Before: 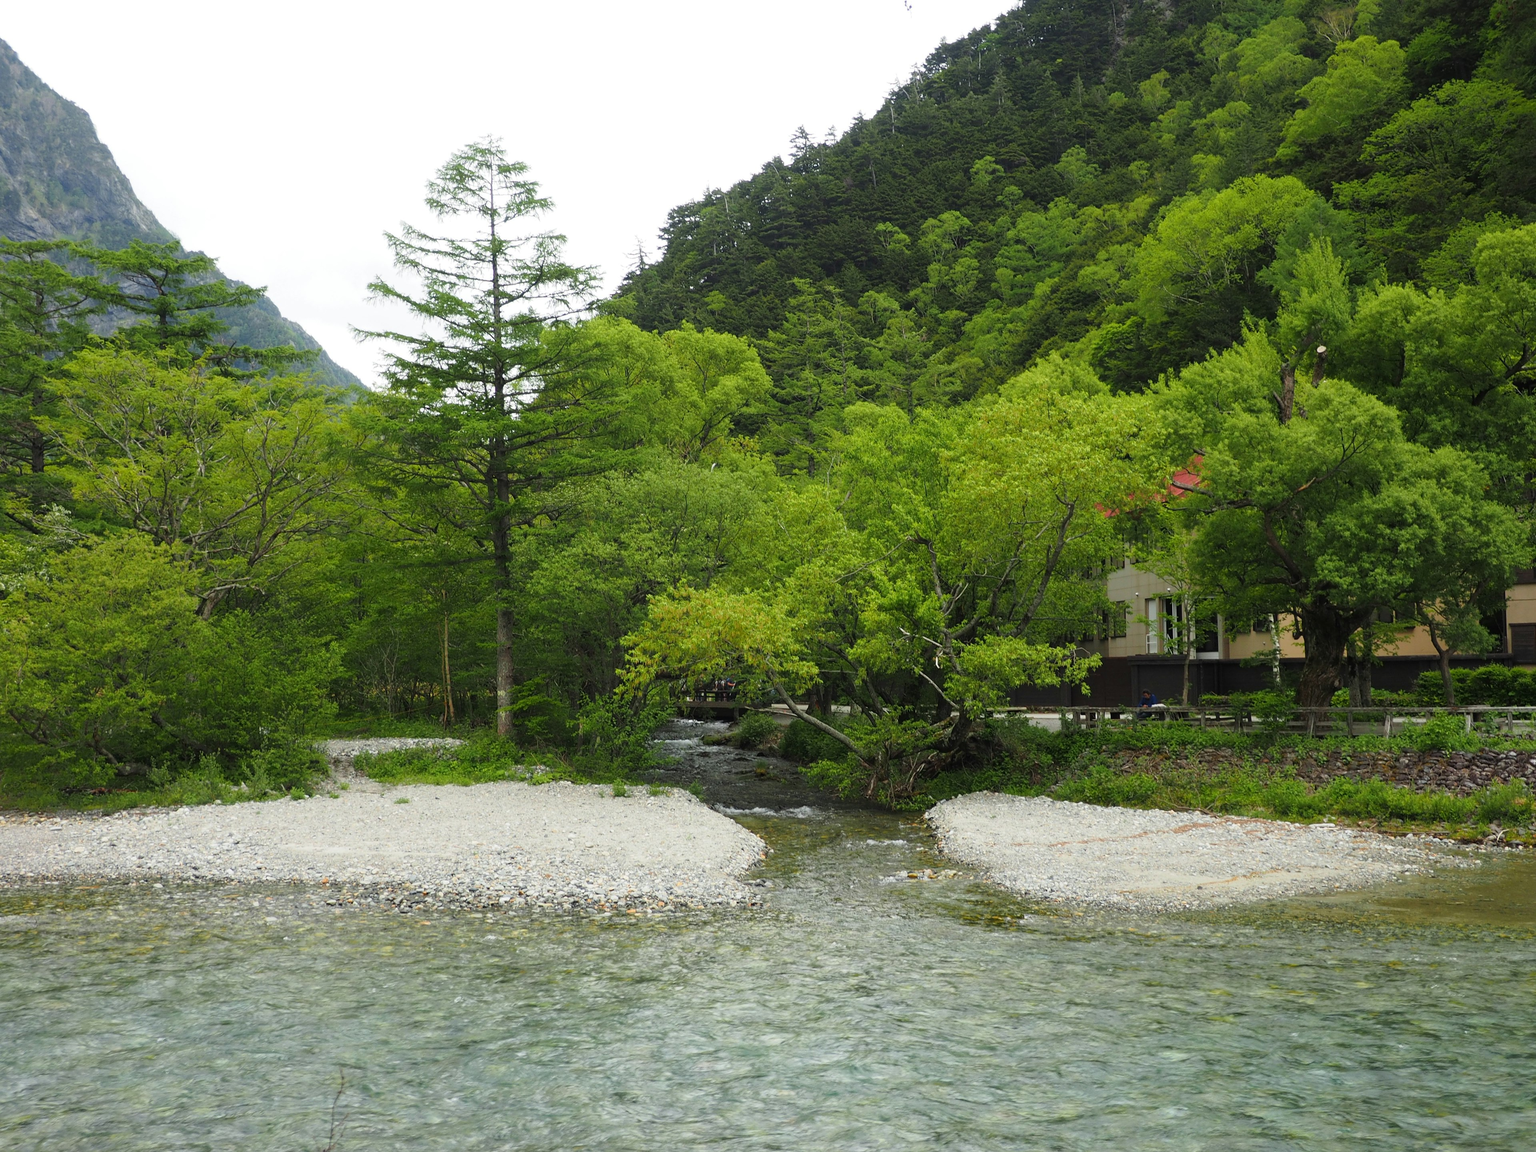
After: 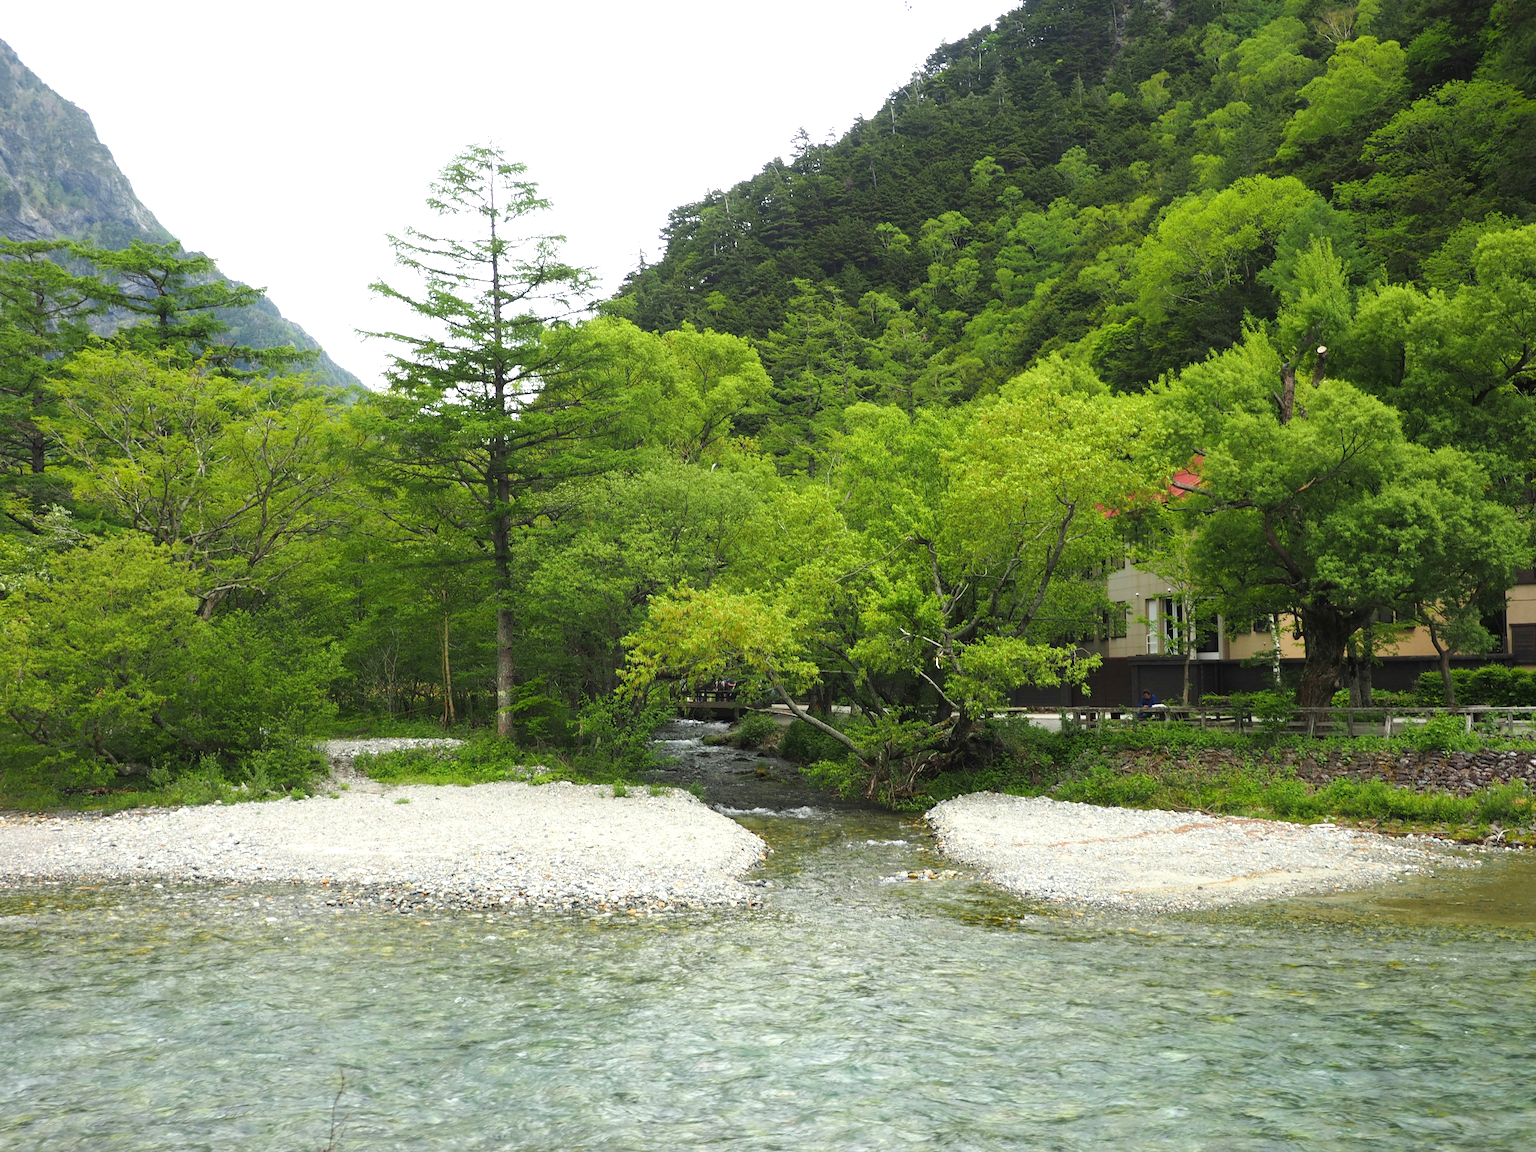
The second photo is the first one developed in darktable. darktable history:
exposure: black level correction 0, exposure 0.499 EV, compensate highlight preservation false
tone equalizer: on, module defaults
